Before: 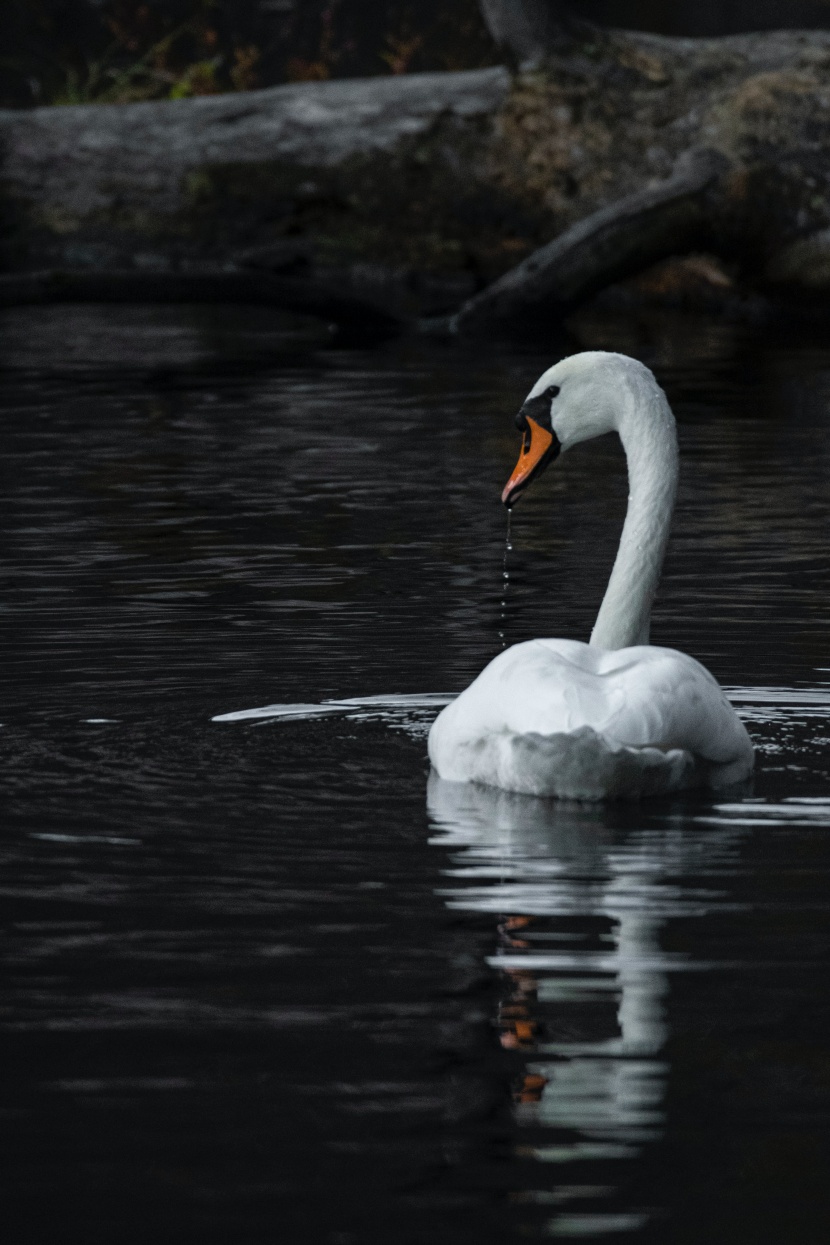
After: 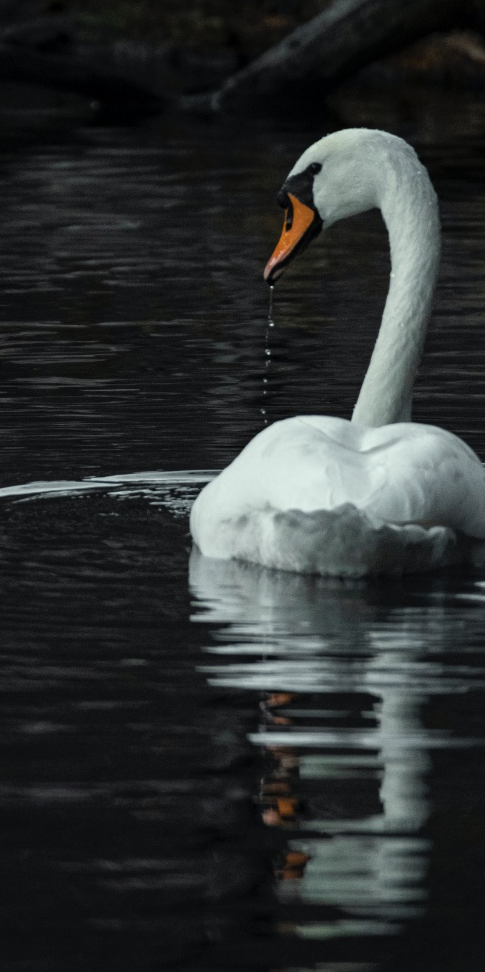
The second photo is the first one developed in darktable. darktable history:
color correction: highlights a* -4.83, highlights b* 5.04, saturation 0.935
exposure: compensate highlight preservation false
crop and rotate: left 28.714%, top 17.937%, right 12.761%, bottom 3.949%
